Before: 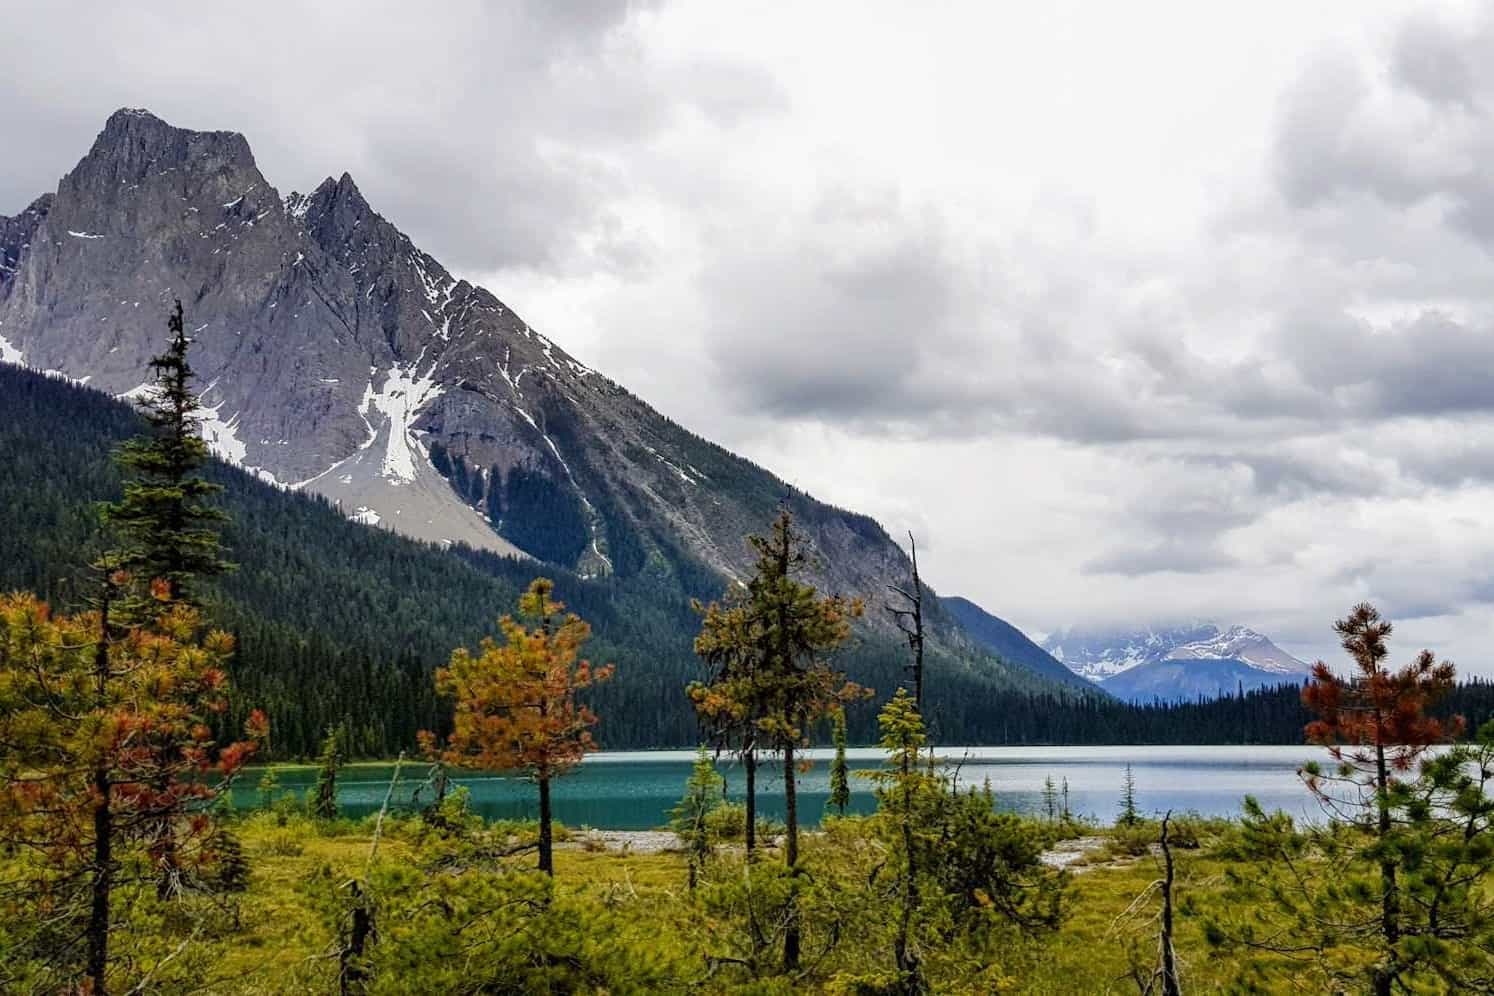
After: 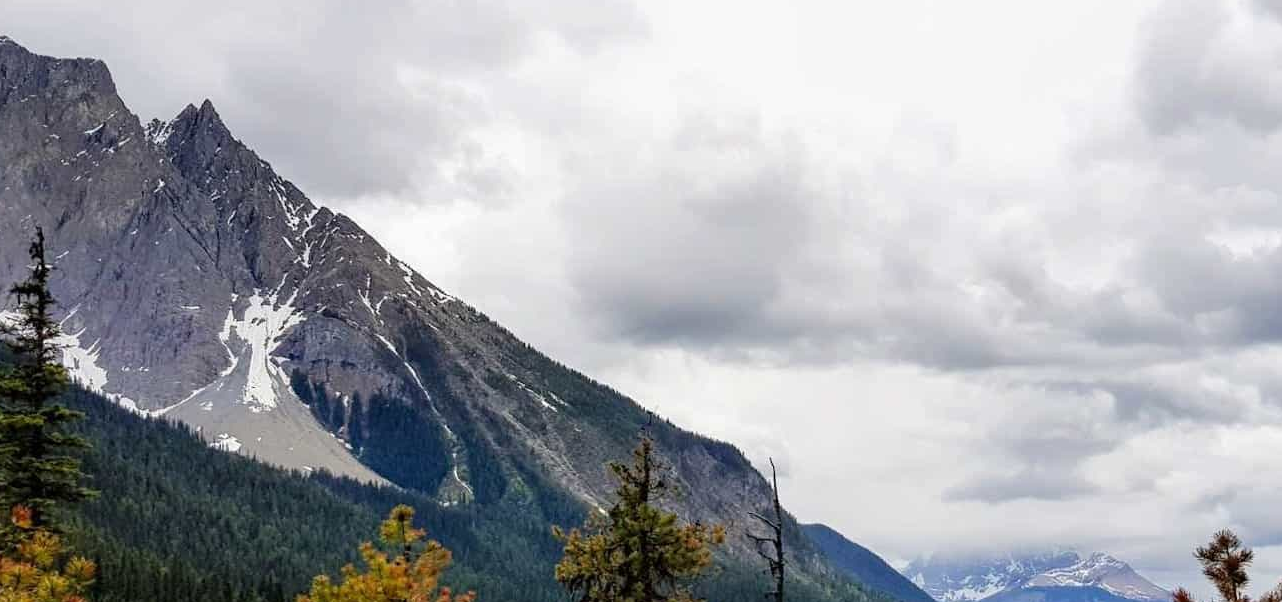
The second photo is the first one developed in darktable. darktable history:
crop and rotate: left 9.357%, top 7.355%, right 4.831%, bottom 32.136%
